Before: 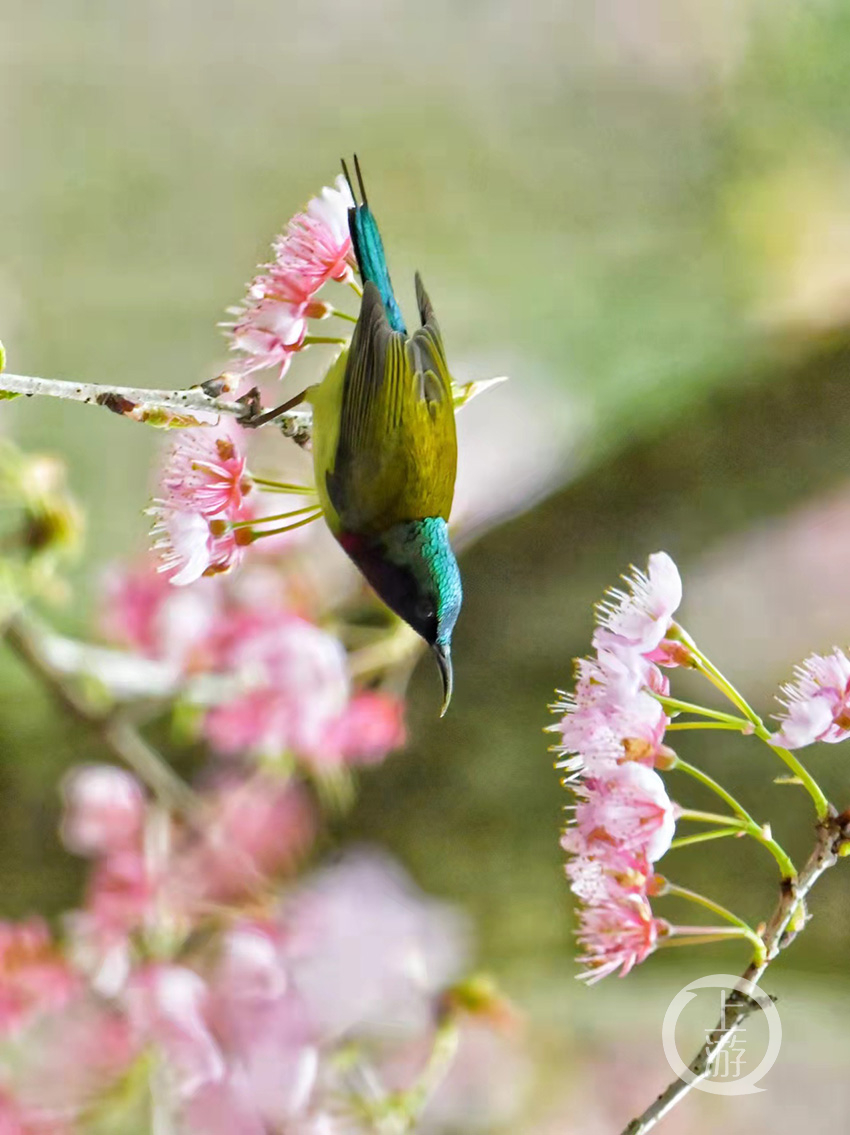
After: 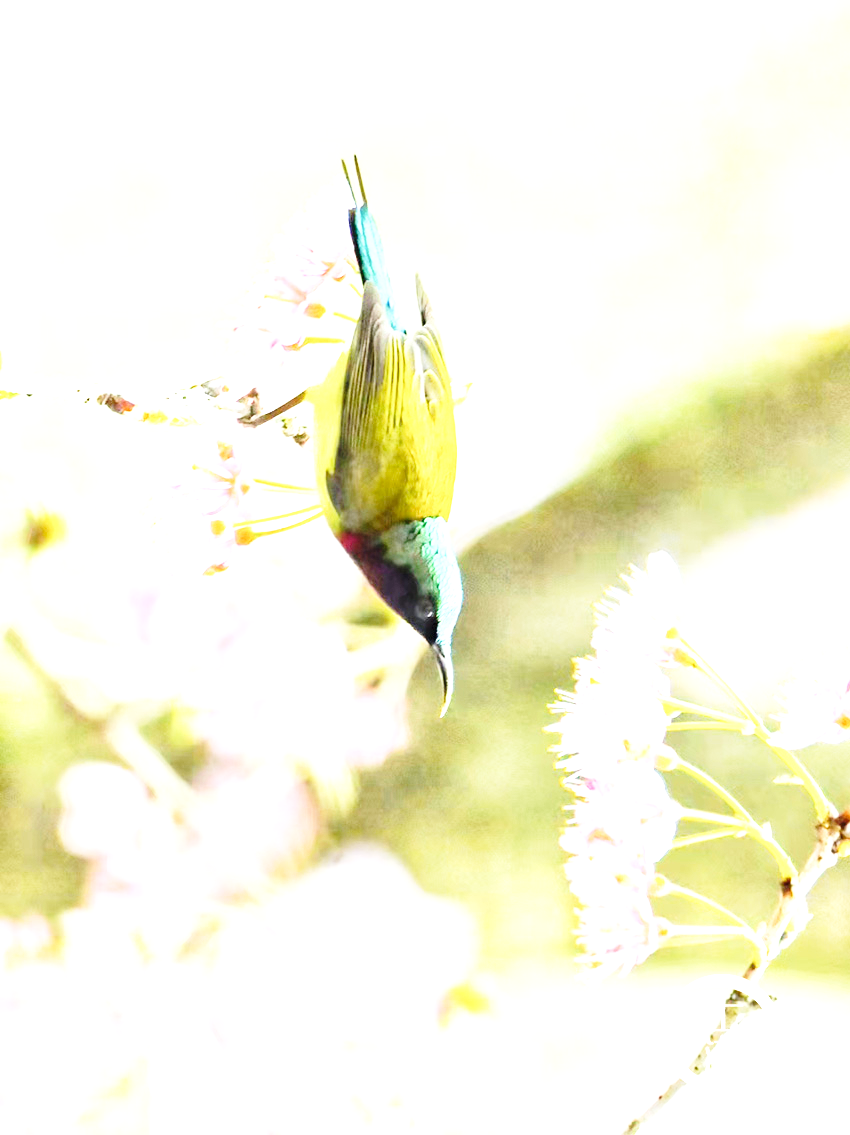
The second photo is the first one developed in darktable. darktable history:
contrast brightness saturation: saturation -0.059
tone equalizer: on, module defaults
base curve: curves: ch0 [(0, 0) (0.028, 0.03) (0.121, 0.232) (0.46, 0.748) (0.859, 0.968) (1, 1)], preserve colors none
exposure: black level correction 0, exposure 2.093 EV, compensate exposure bias true, compensate highlight preservation false
